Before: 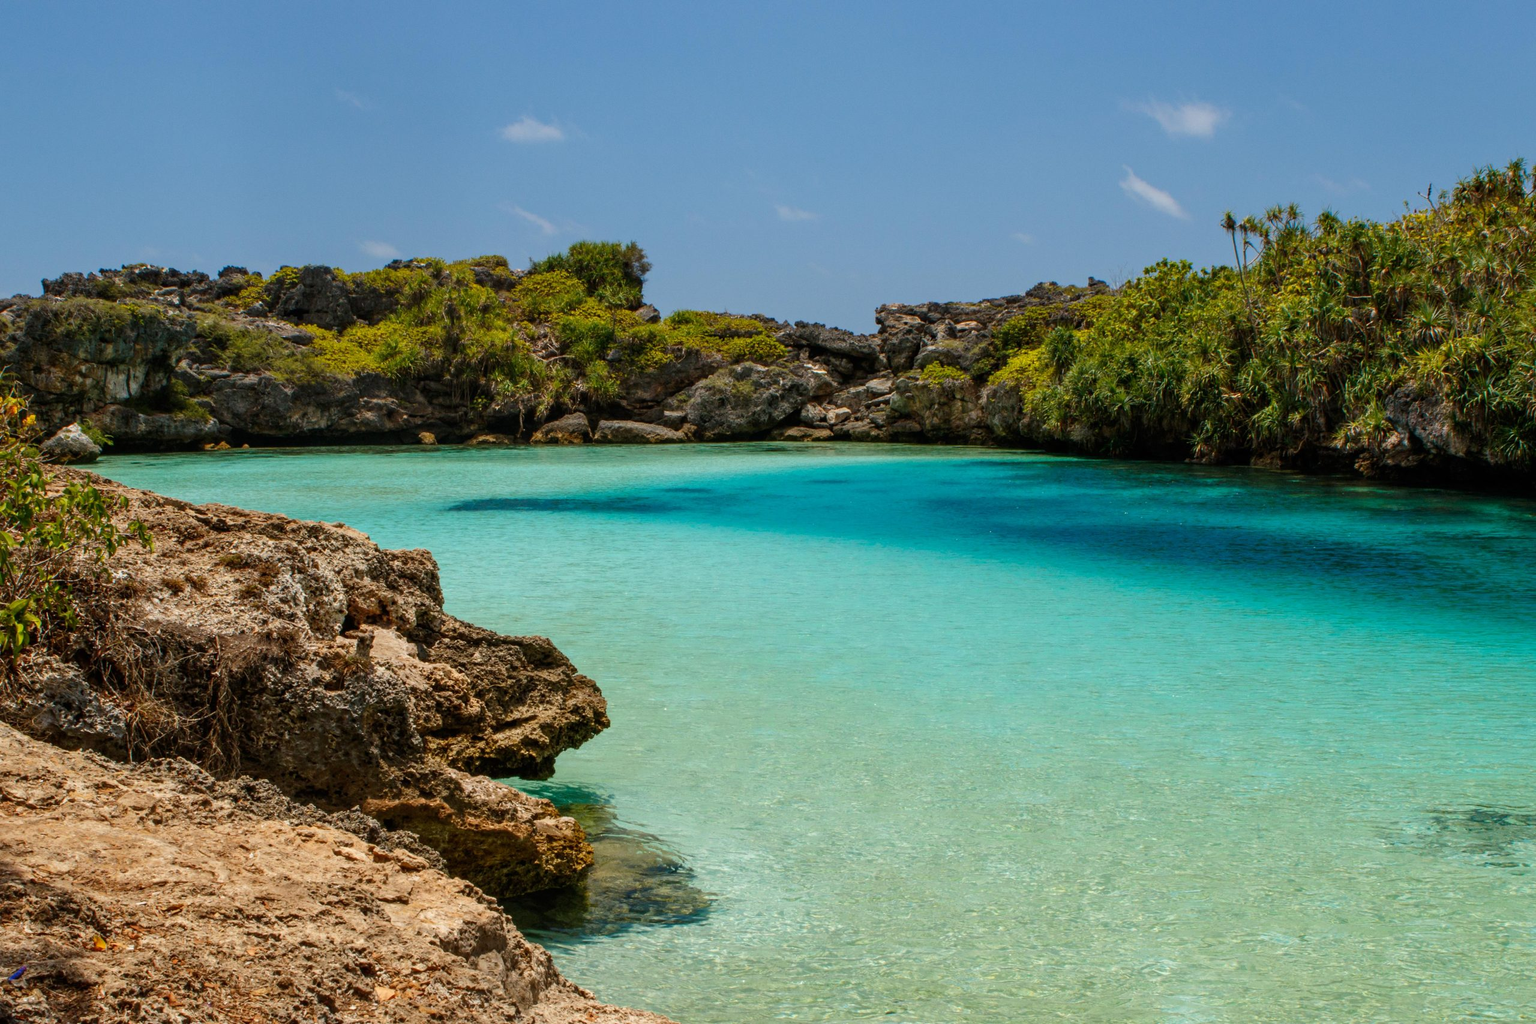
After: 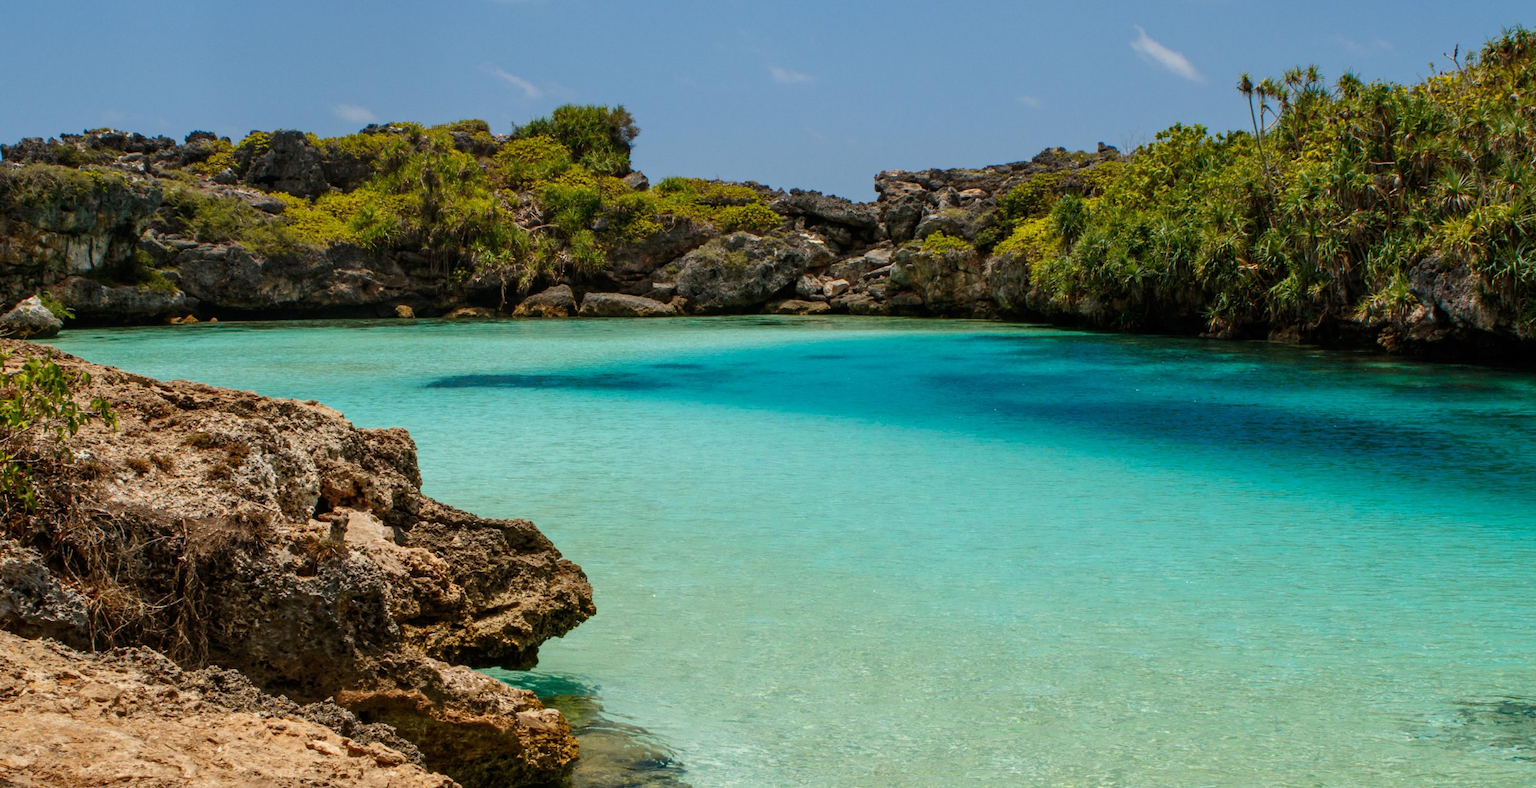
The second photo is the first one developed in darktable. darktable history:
crop and rotate: left 2.773%, top 13.847%, right 1.912%, bottom 12.698%
